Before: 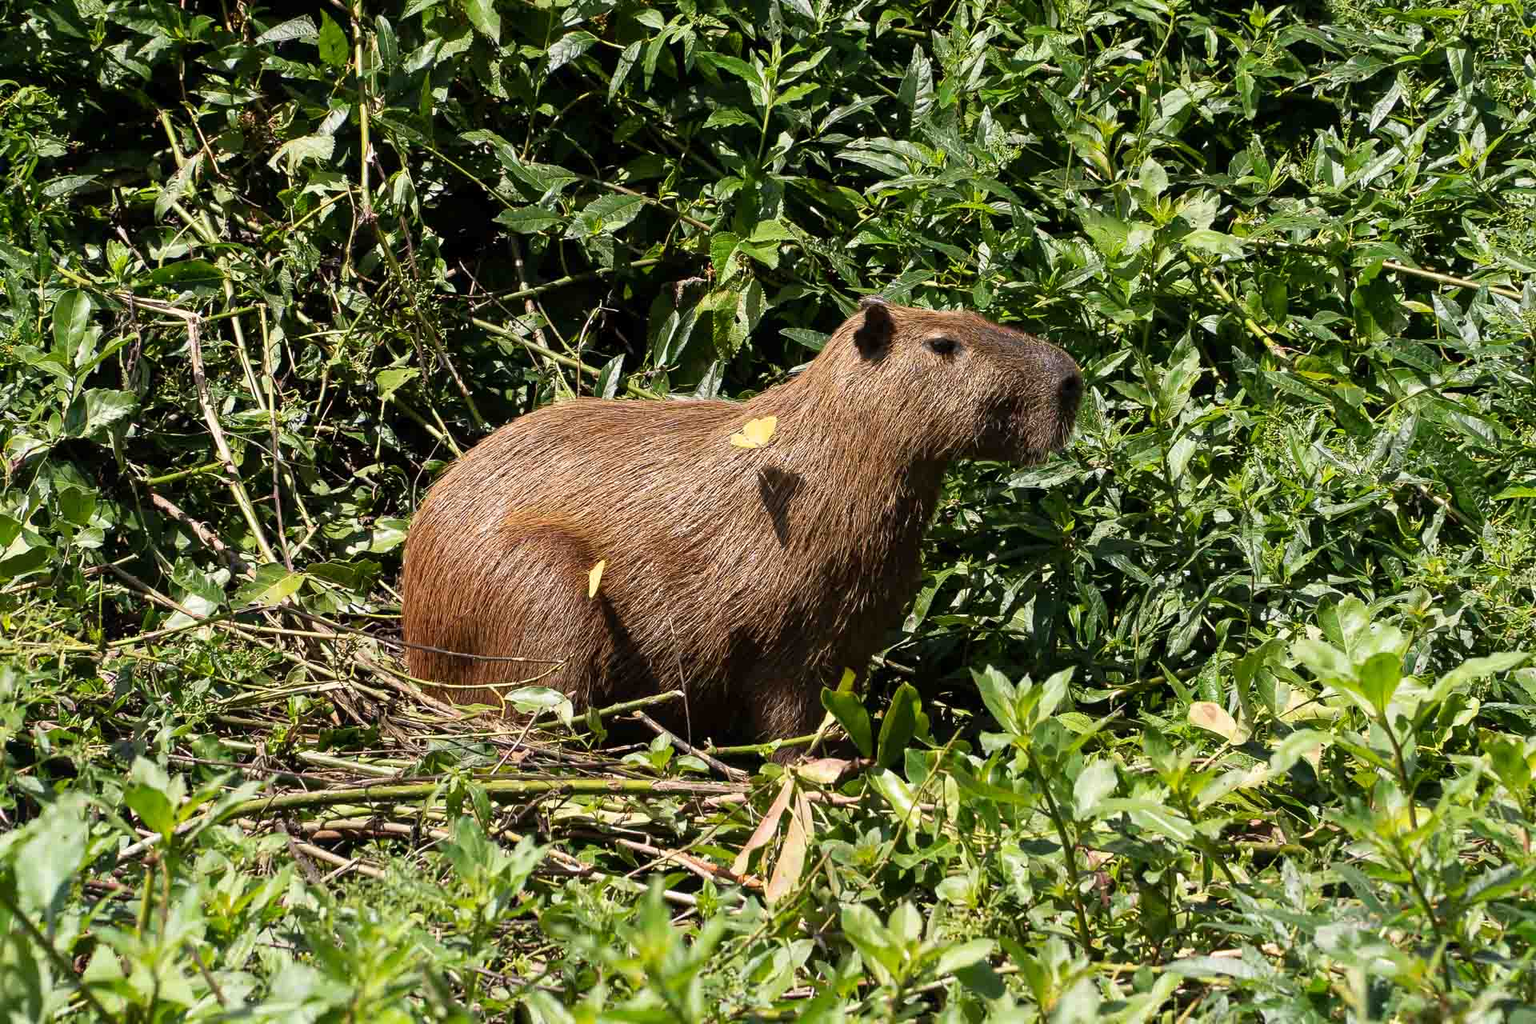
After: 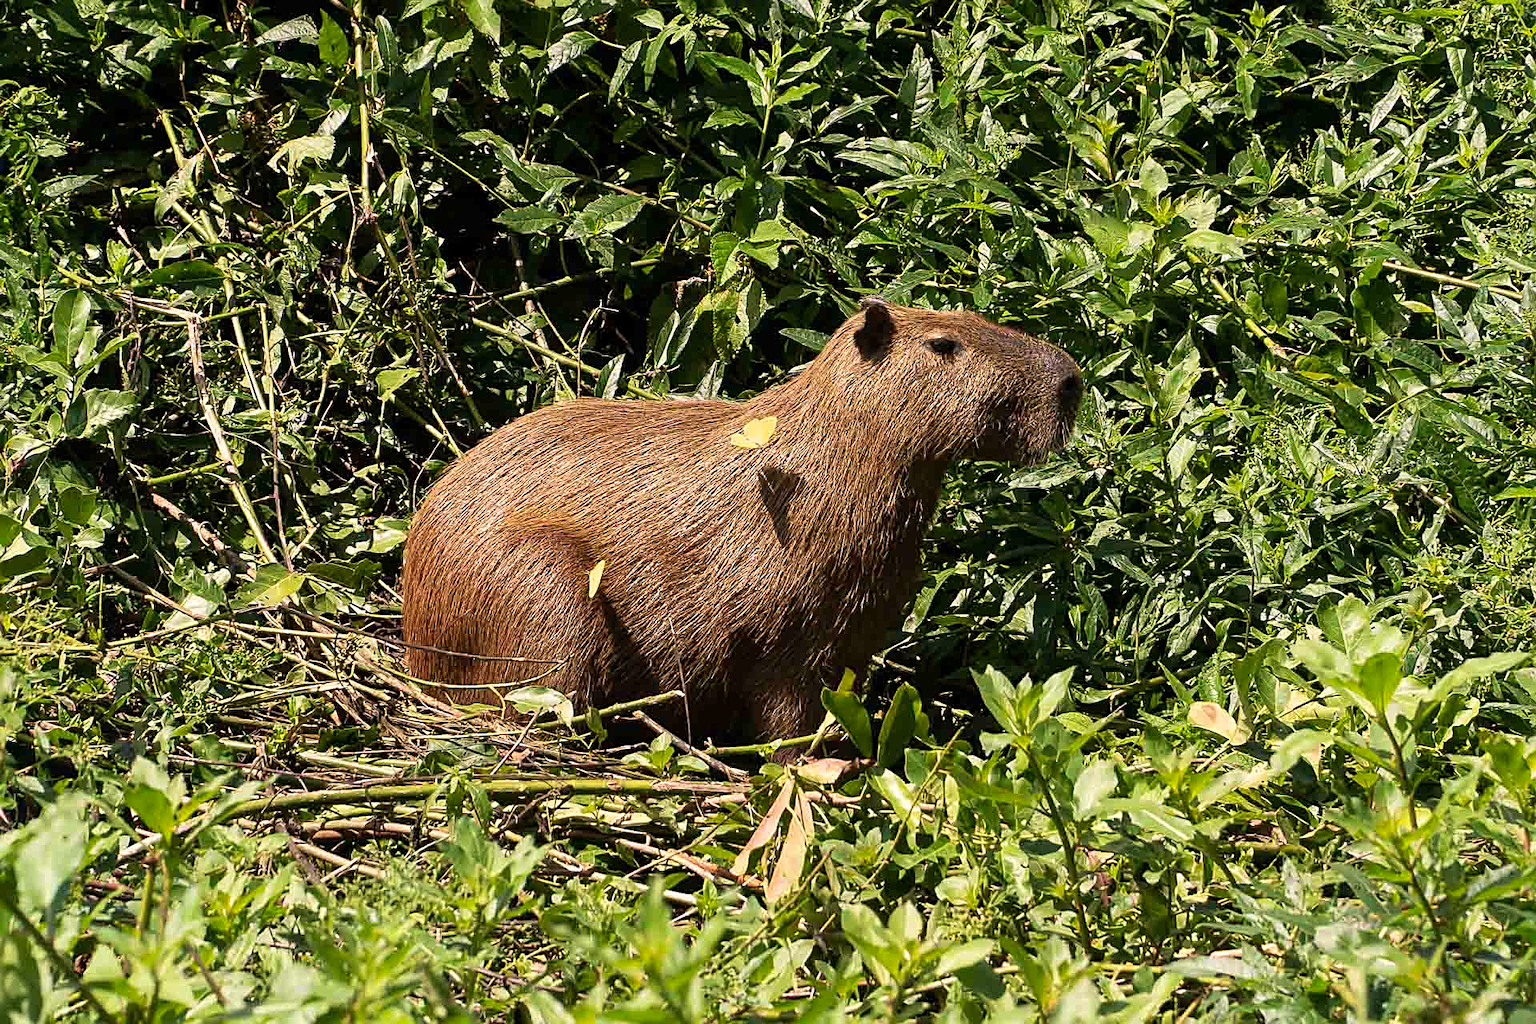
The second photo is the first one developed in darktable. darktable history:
tone equalizer: edges refinement/feathering 500, mask exposure compensation -1.57 EV, preserve details no
sharpen: on, module defaults
color correction: highlights a* 3.56, highlights b* 5.07
velvia: on, module defaults
